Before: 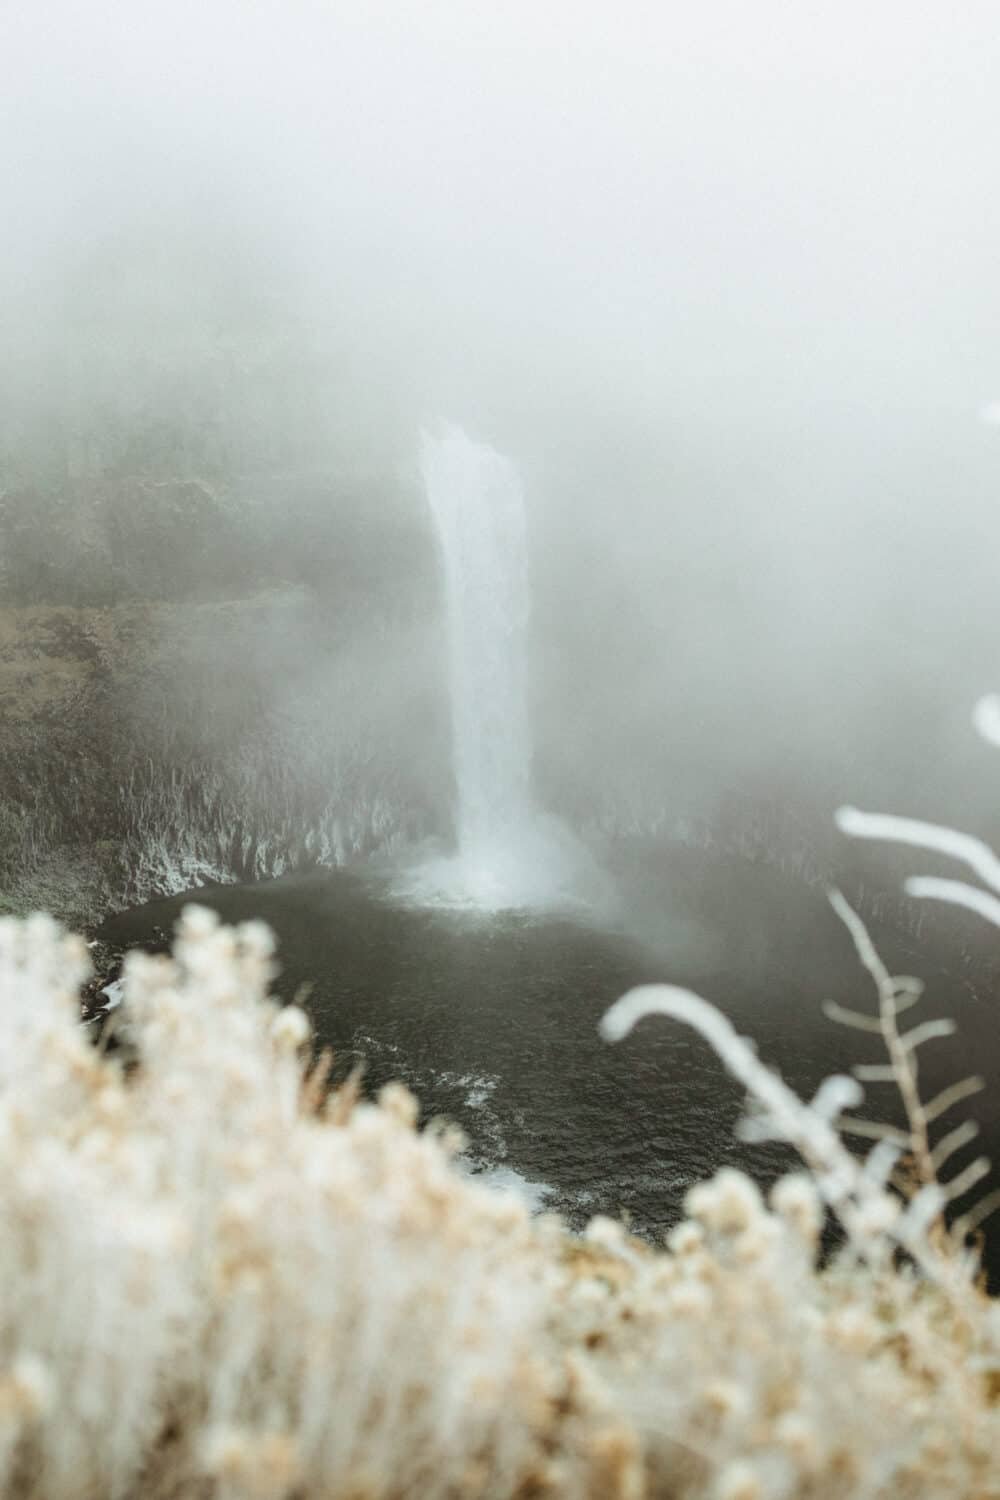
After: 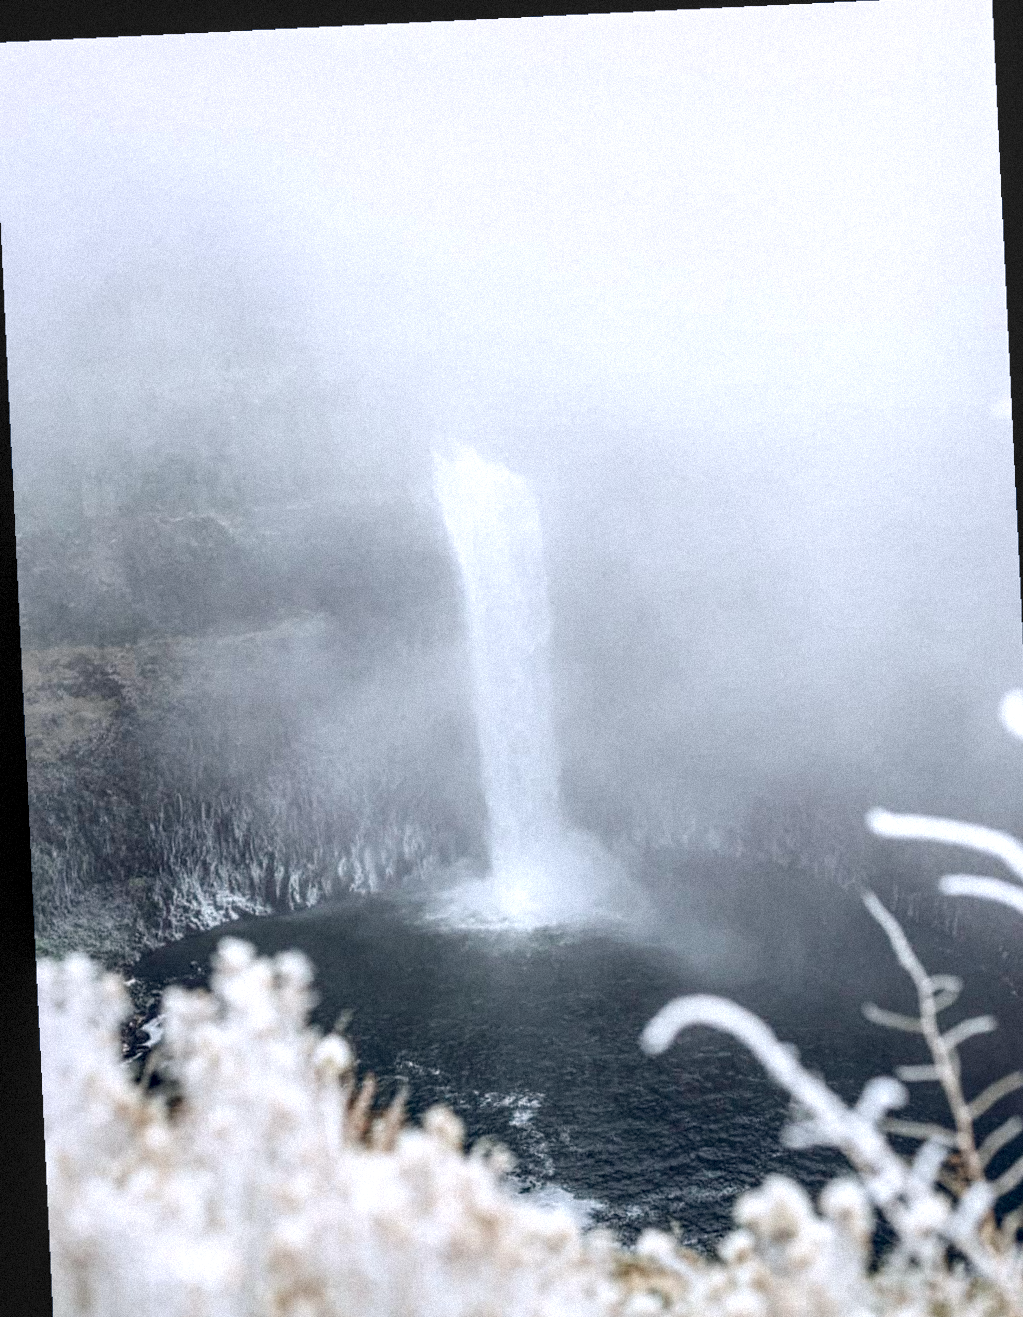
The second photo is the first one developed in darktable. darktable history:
grain: mid-tones bias 0%
color correction: saturation 0.98
white balance: red 0.983, blue 1.036
color balance rgb: highlights gain › chroma 2.94%, highlights gain › hue 60.57°, global offset › chroma 0.25%, global offset › hue 256.52°, perceptual saturation grading › global saturation 20%, perceptual saturation grading › highlights -50%, perceptual saturation grading › shadows 30%, contrast 15%
crop and rotate: angle 0.2°, left 0.275%, right 3.127%, bottom 14.18%
local contrast: highlights 61%, detail 143%, midtone range 0.428
rotate and perspective: rotation -2.56°, automatic cropping off
color calibration: illuminant as shot in camera, x 0.37, y 0.382, temperature 4313.32 K
